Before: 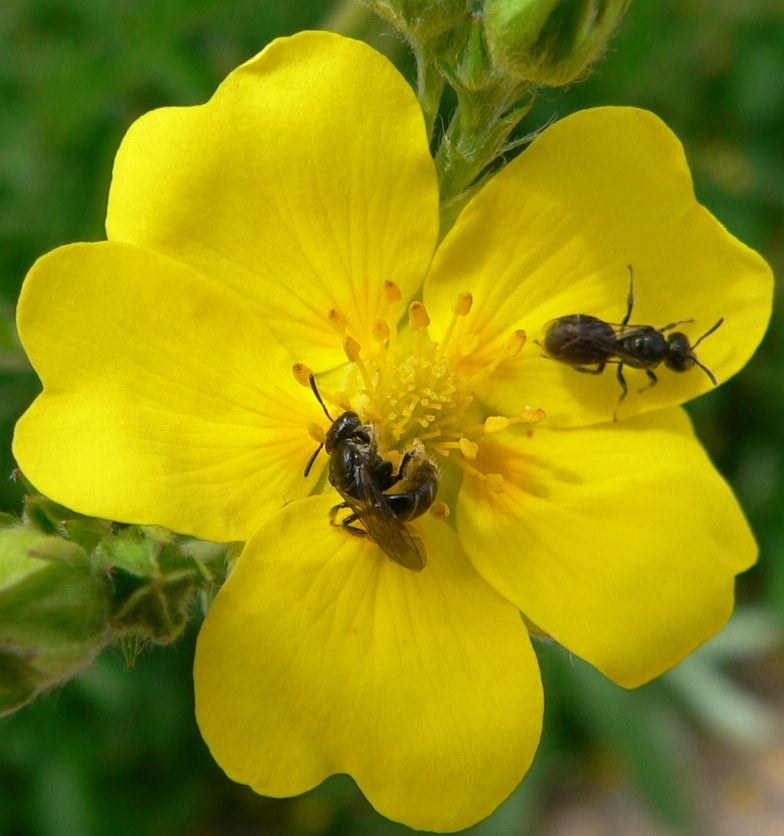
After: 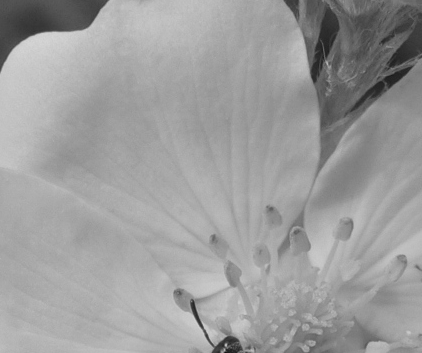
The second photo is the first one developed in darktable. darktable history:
rotate and perspective: crop left 0, crop top 0
monochrome: size 1
tone curve: curves: ch0 [(0, 0) (0.003, 0.003) (0.011, 0.011) (0.025, 0.025) (0.044, 0.044) (0.069, 0.068) (0.1, 0.098) (0.136, 0.134) (0.177, 0.175) (0.224, 0.221) (0.277, 0.273) (0.335, 0.33) (0.399, 0.393) (0.468, 0.461) (0.543, 0.546) (0.623, 0.625) (0.709, 0.711) (0.801, 0.802) (0.898, 0.898) (1, 1)], preserve colors none
crop: left 15.306%, top 9.065%, right 30.789%, bottom 48.638%
